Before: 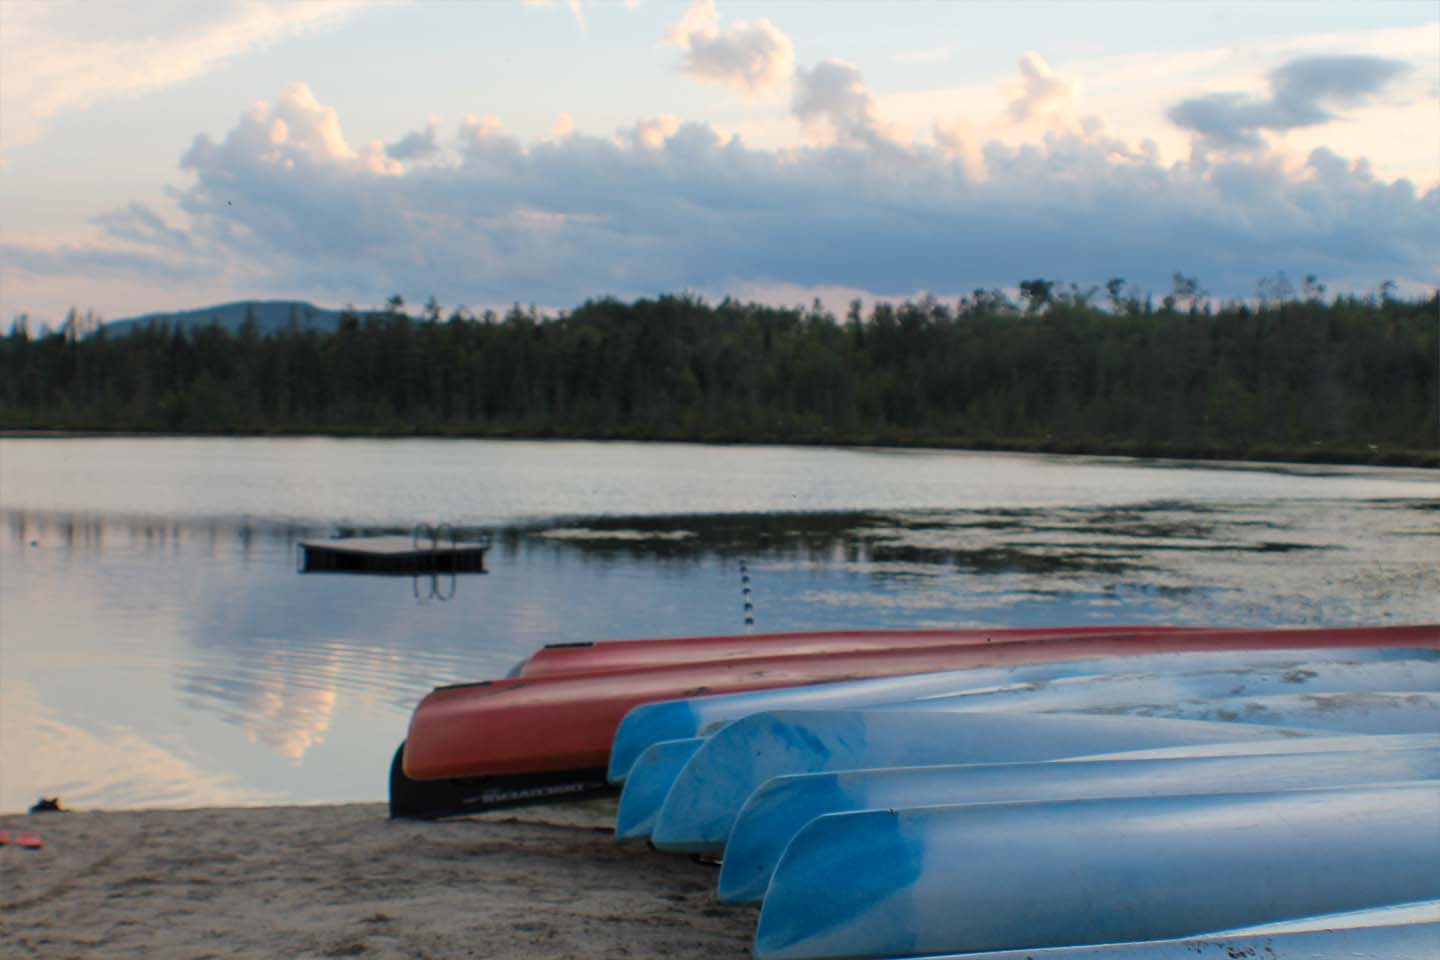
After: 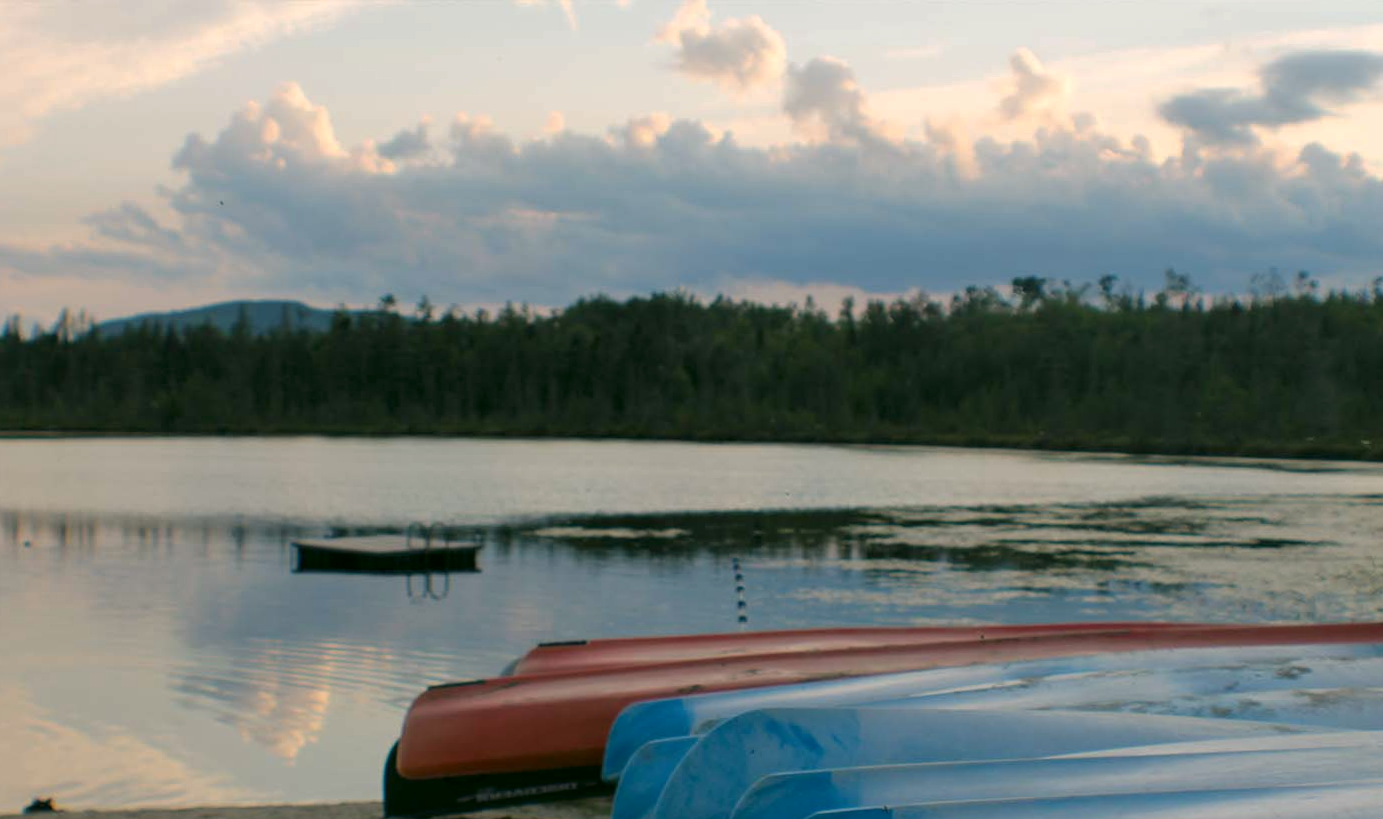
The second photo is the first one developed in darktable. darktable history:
color correction: highlights a* 4.02, highlights b* 4.98, shadows a* -7.55, shadows b* 4.98
crop and rotate: angle 0.2°, left 0.275%, right 3.127%, bottom 14.18%
base curve: curves: ch0 [(0, 0) (0.74, 0.67) (1, 1)]
